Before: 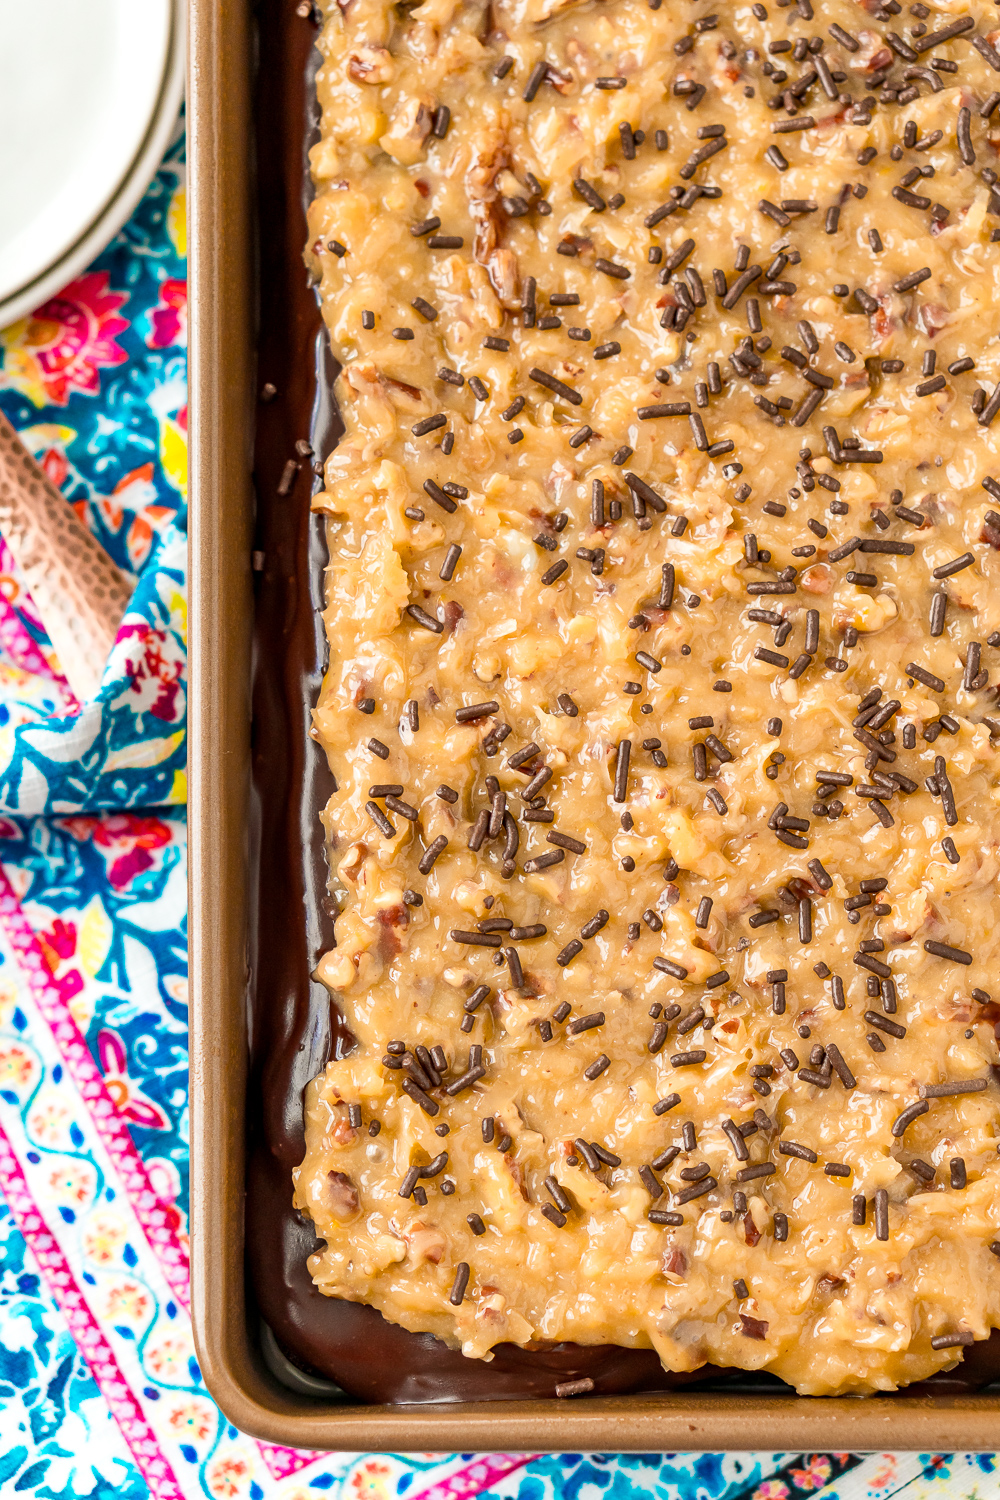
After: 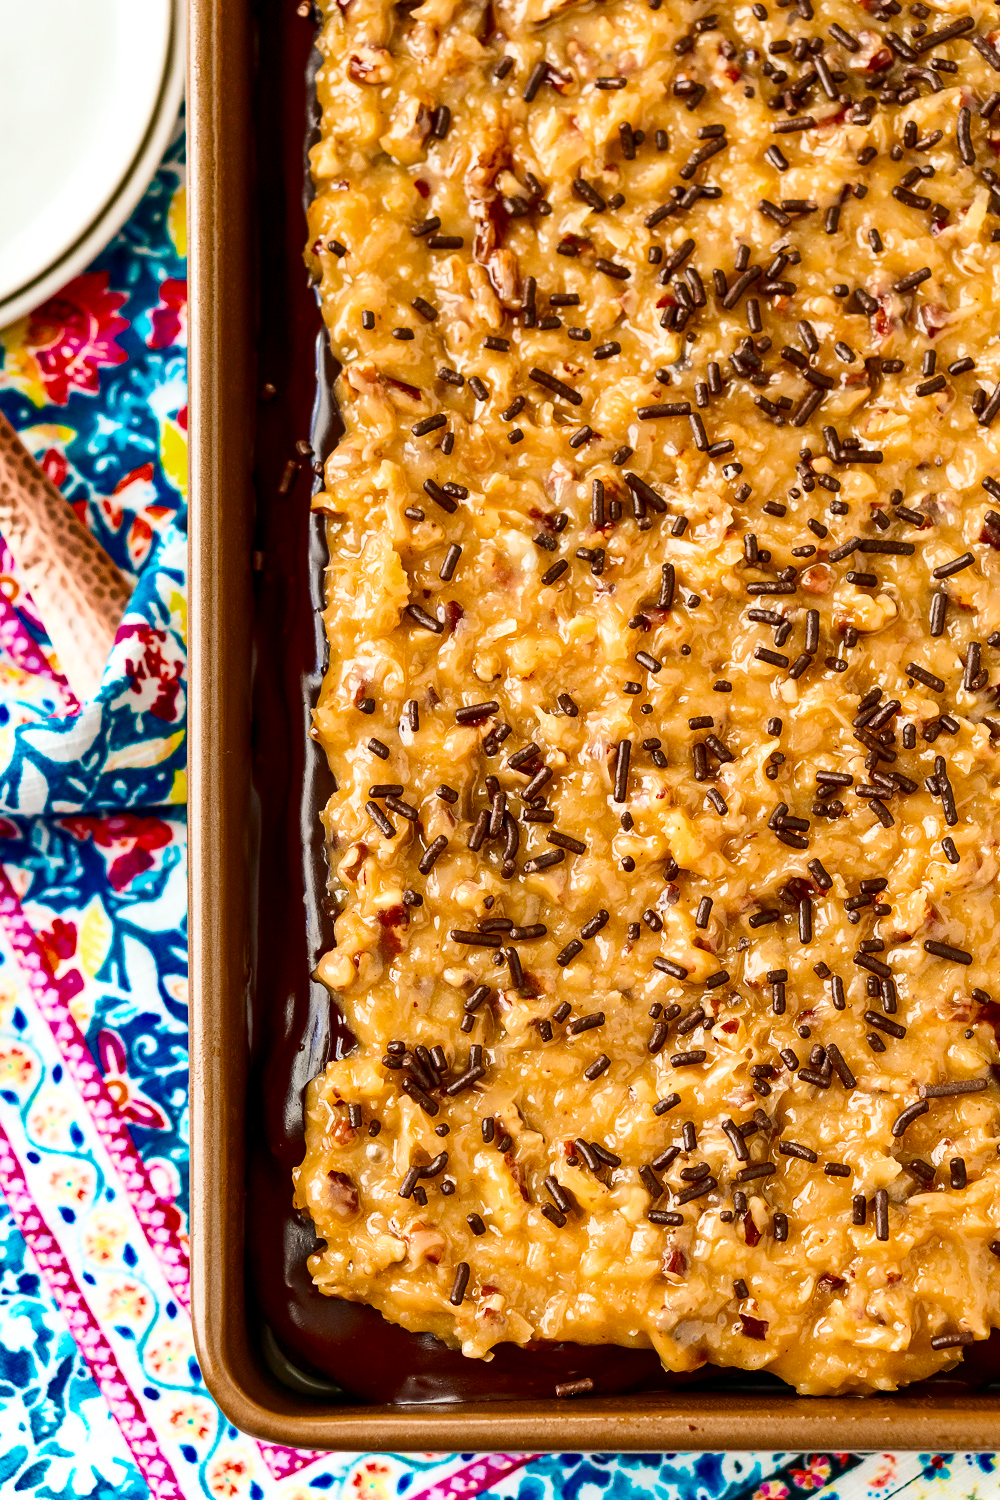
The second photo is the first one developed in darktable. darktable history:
color balance rgb: perceptual saturation grading › global saturation 14.73%, global vibrance 1.173%, saturation formula JzAzBz (2021)
contrast brightness saturation: contrast 0.204, brightness -0.113, saturation 0.102
